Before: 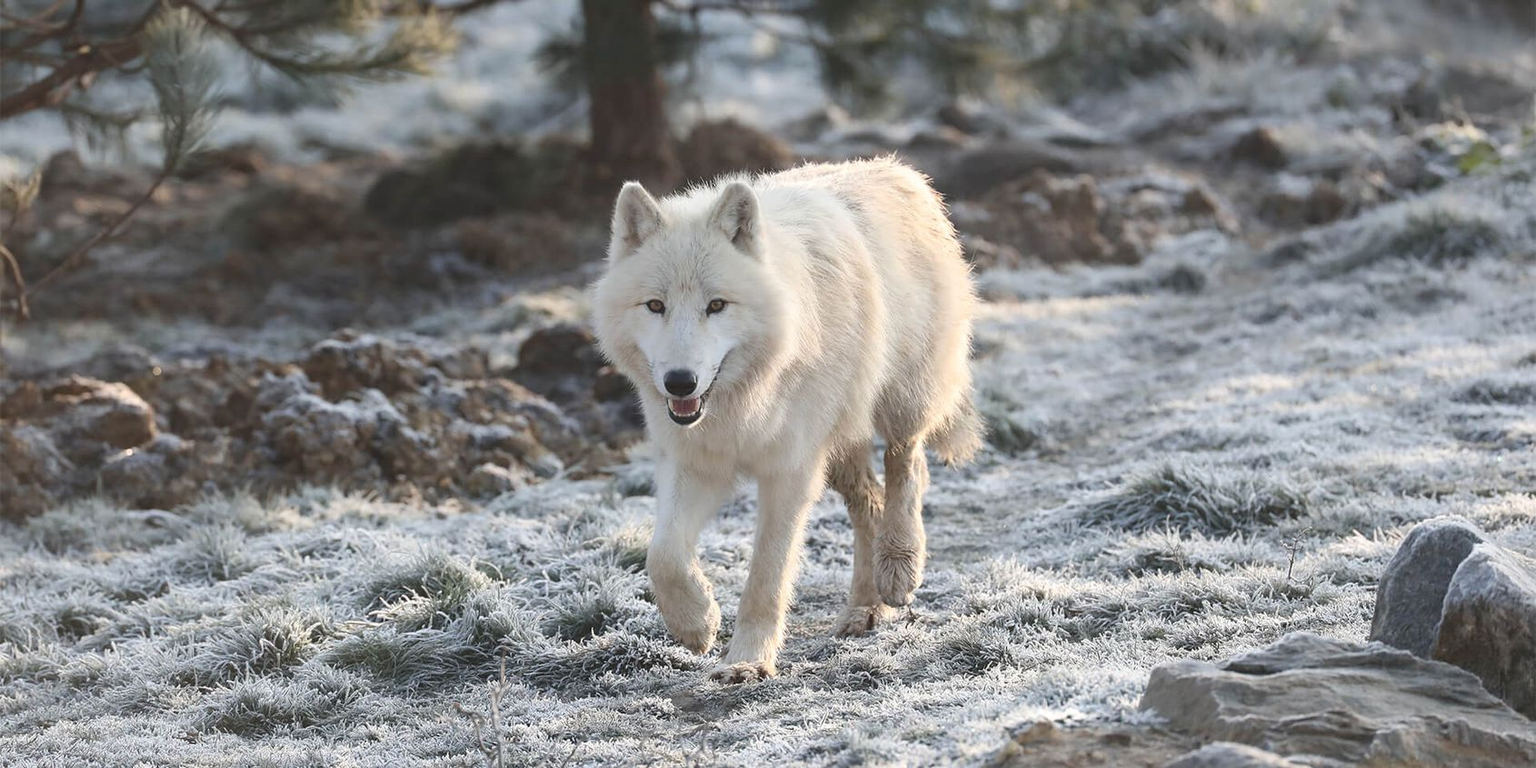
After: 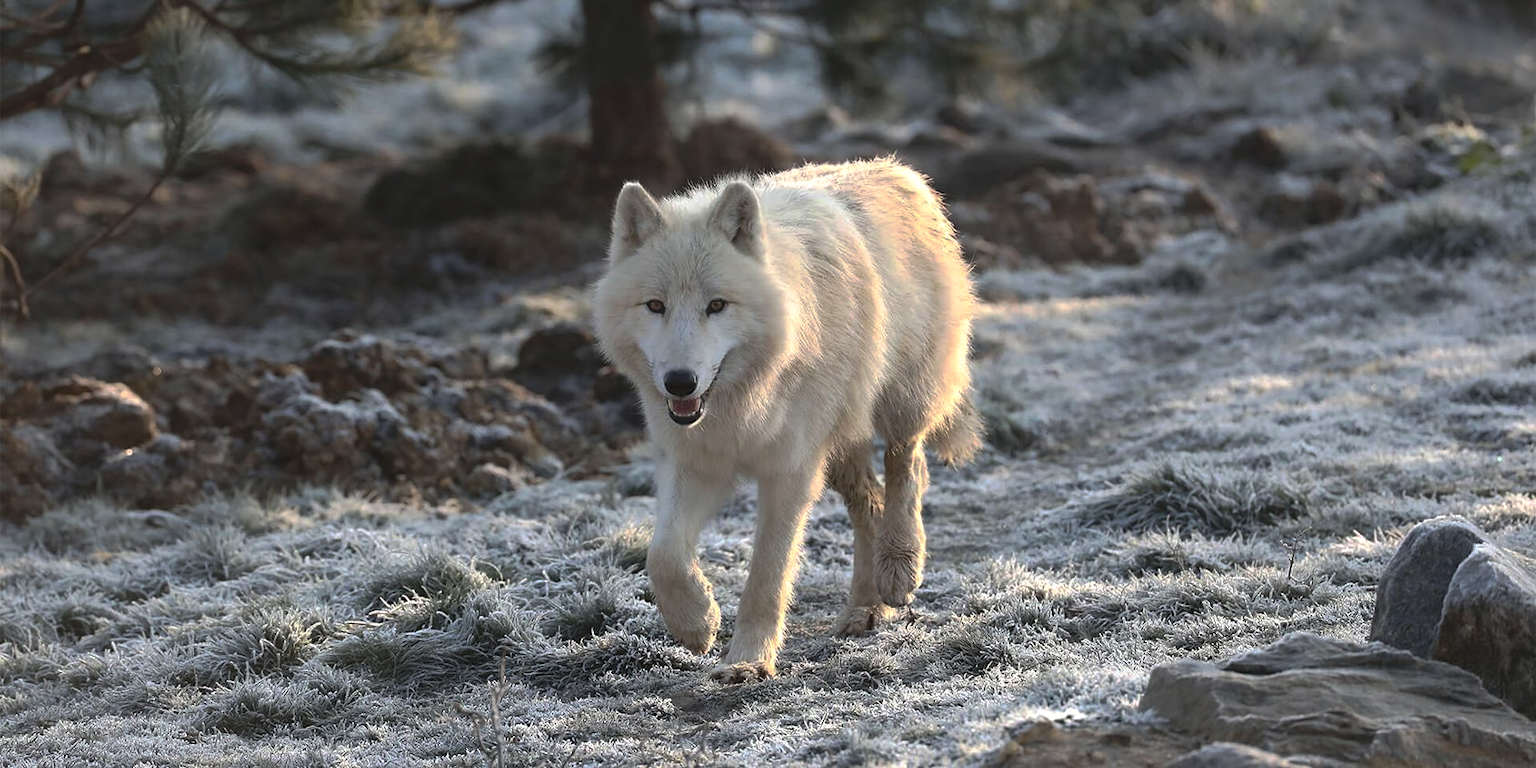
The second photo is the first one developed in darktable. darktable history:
tone curve: curves: ch0 [(0, 0) (0.003, 0.029) (0.011, 0.034) (0.025, 0.044) (0.044, 0.057) (0.069, 0.07) (0.1, 0.084) (0.136, 0.104) (0.177, 0.127) (0.224, 0.156) (0.277, 0.192) (0.335, 0.236) (0.399, 0.284) (0.468, 0.339) (0.543, 0.393) (0.623, 0.454) (0.709, 0.541) (0.801, 0.65) (0.898, 0.766) (1, 1)], preserve colors none
exposure: black level correction 0.01, exposure 0.119 EV, compensate highlight preservation false
